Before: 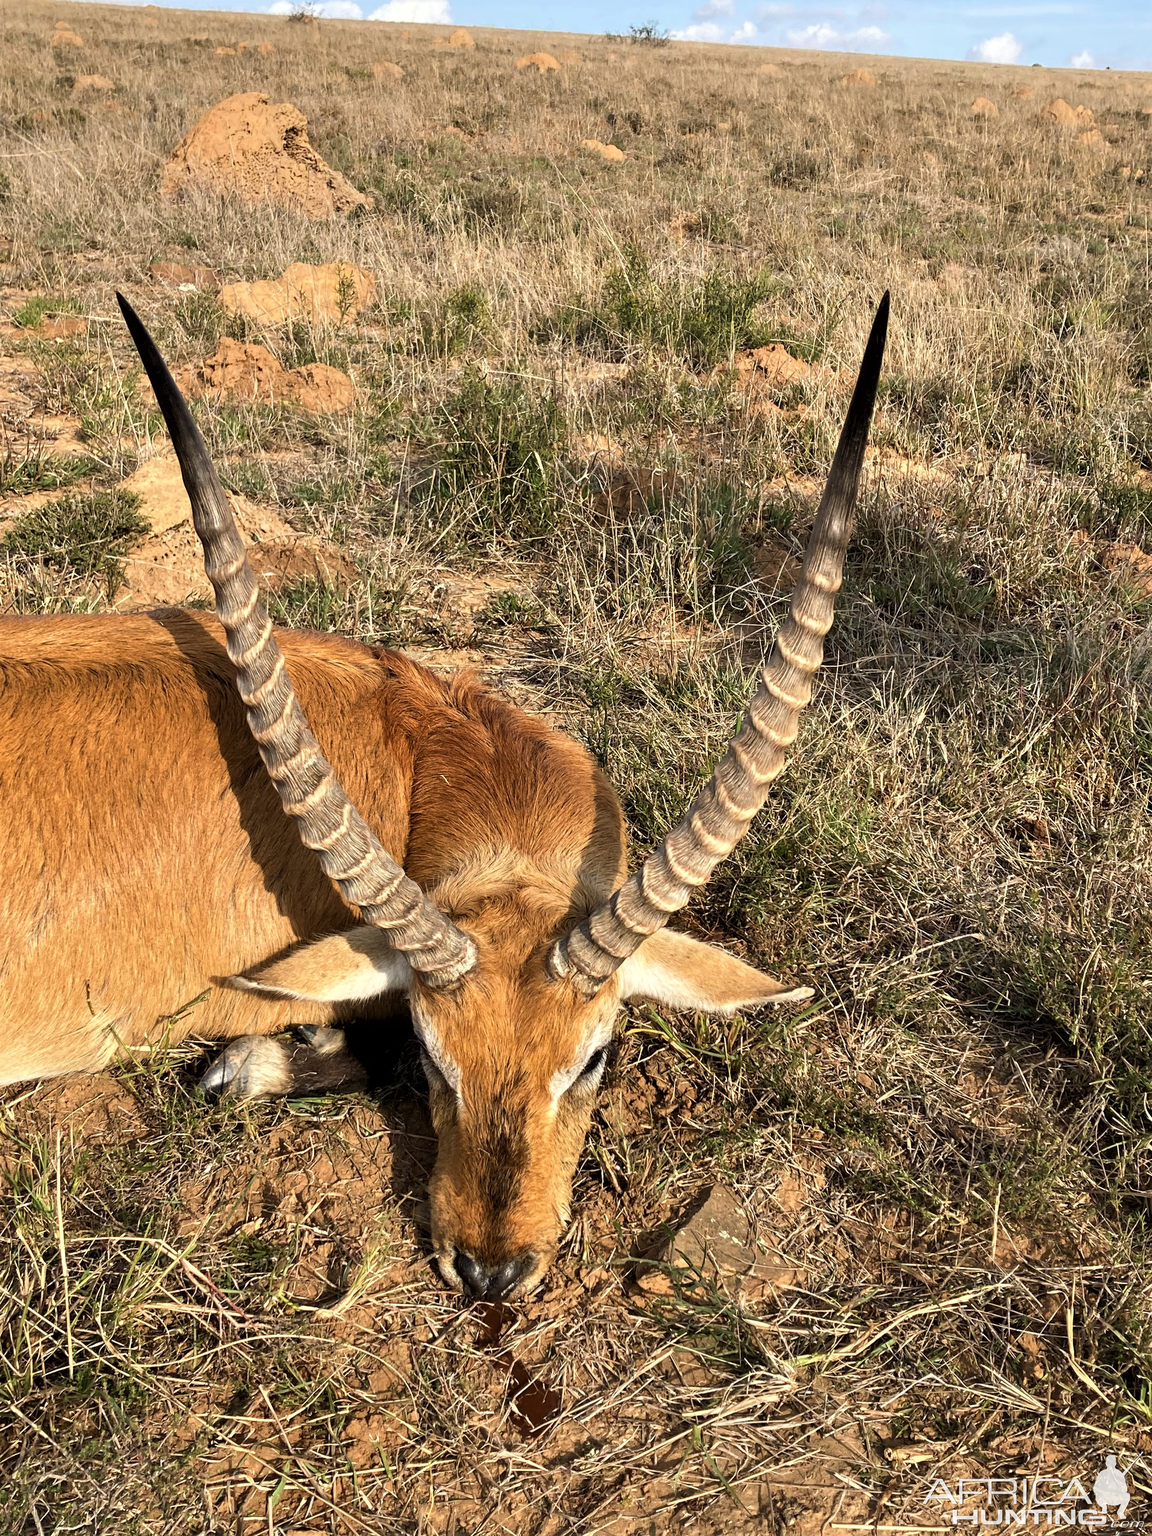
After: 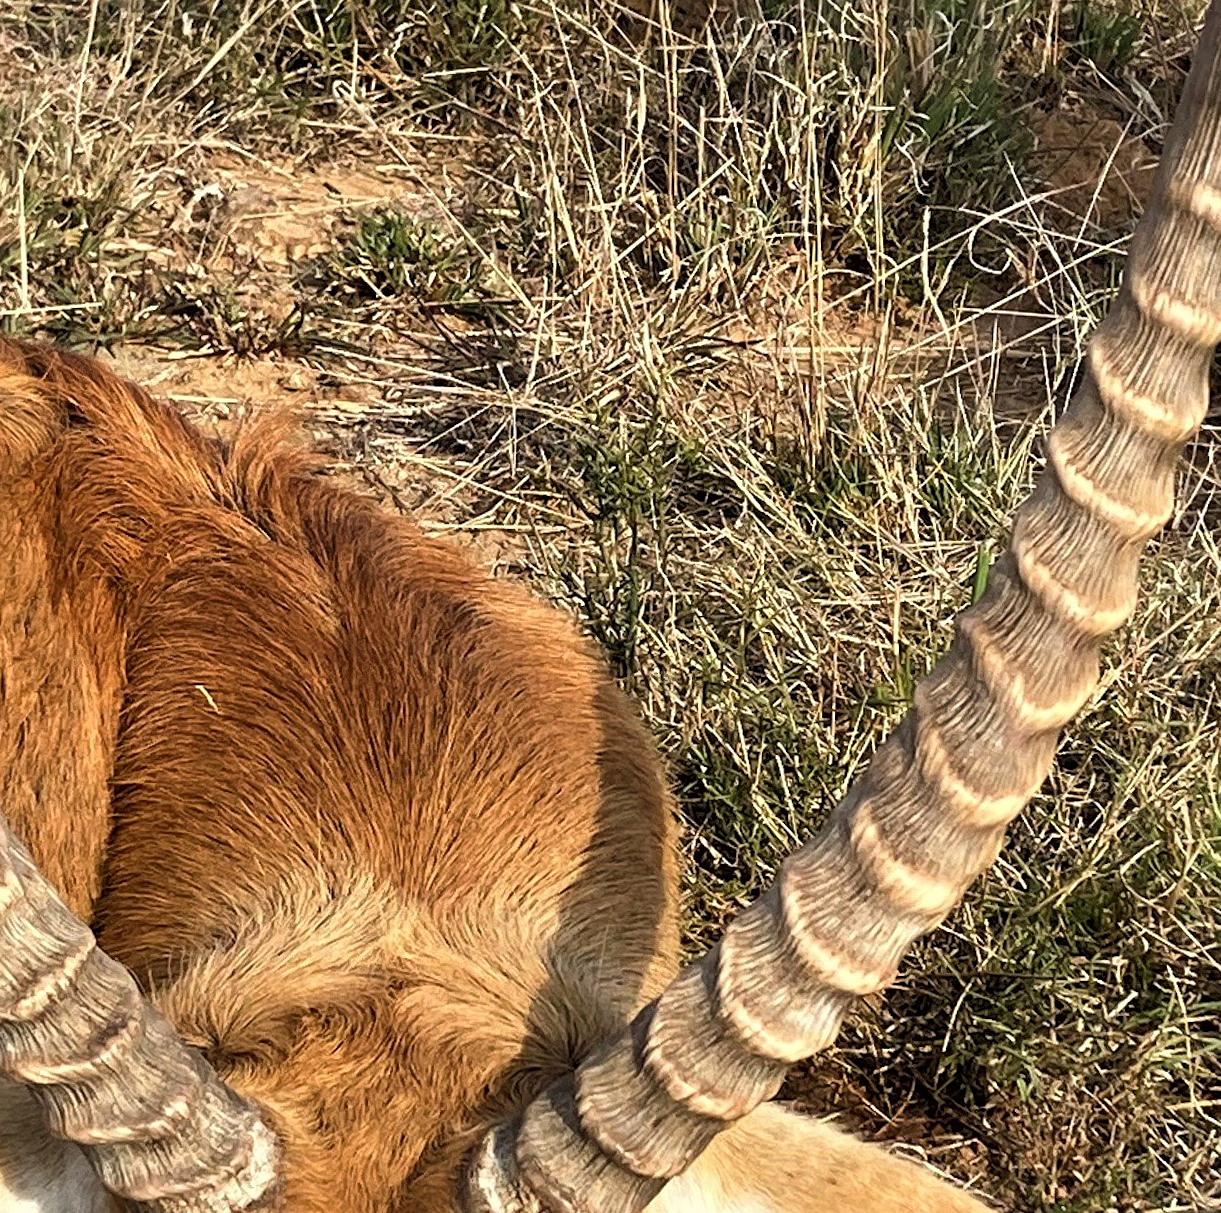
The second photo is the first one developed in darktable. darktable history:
crop: left 31.751%, top 32.172%, right 27.8%, bottom 35.83%
sharpen: amount 0.2
rotate and perspective: rotation 1.57°, crop left 0.018, crop right 0.982, crop top 0.039, crop bottom 0.961
shadows and highlights: shadows 37.27, highlights -28.18, soften with gaussian
